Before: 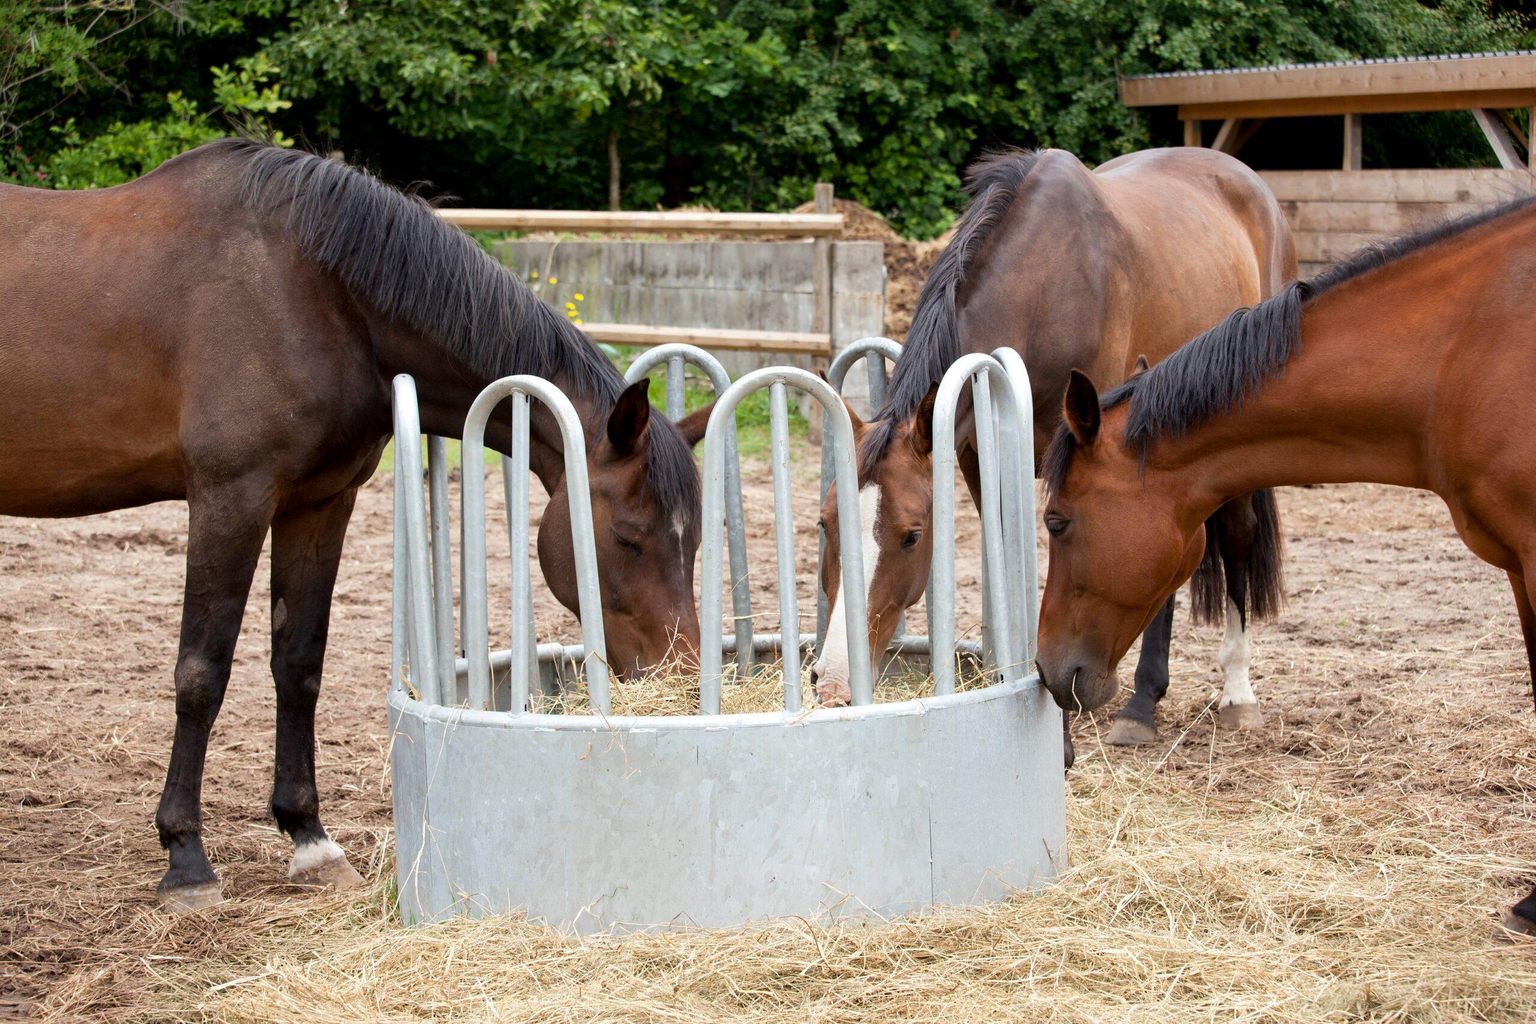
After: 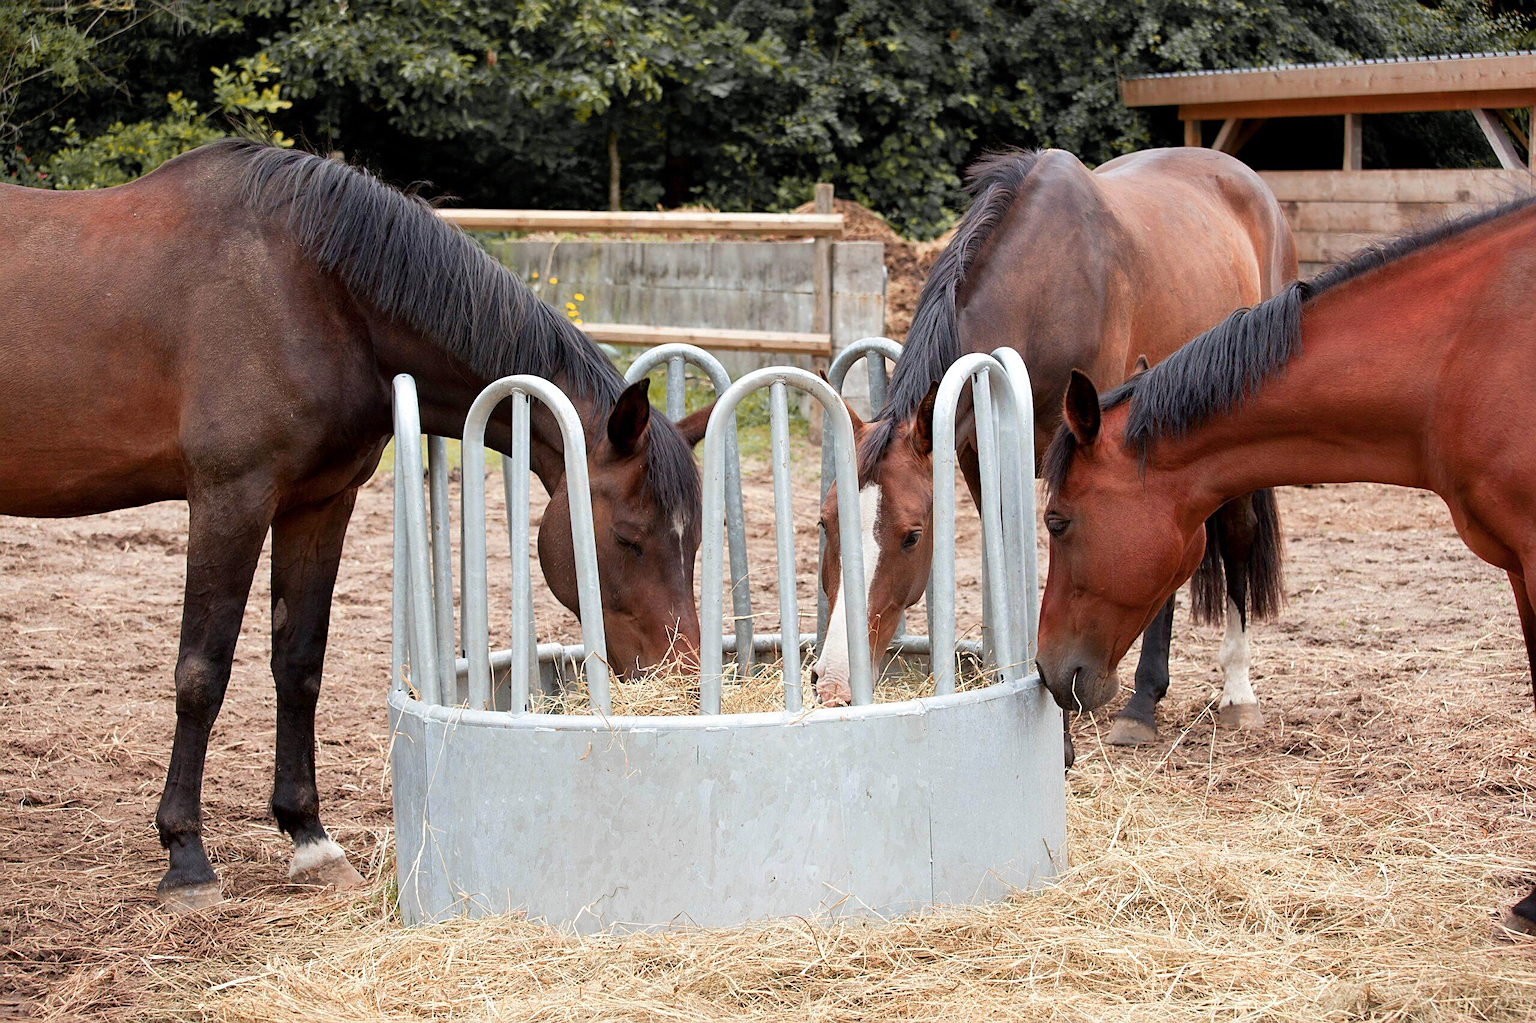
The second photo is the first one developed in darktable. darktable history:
color zones: curves: ch1 [(0.29, 0.492) (0.373, 0.185) (0.509, 0.481)]; ch2 [(0.25, 0.462) (0.749, 0.457)], mix 40.67%
sharpen: on, module defaults
